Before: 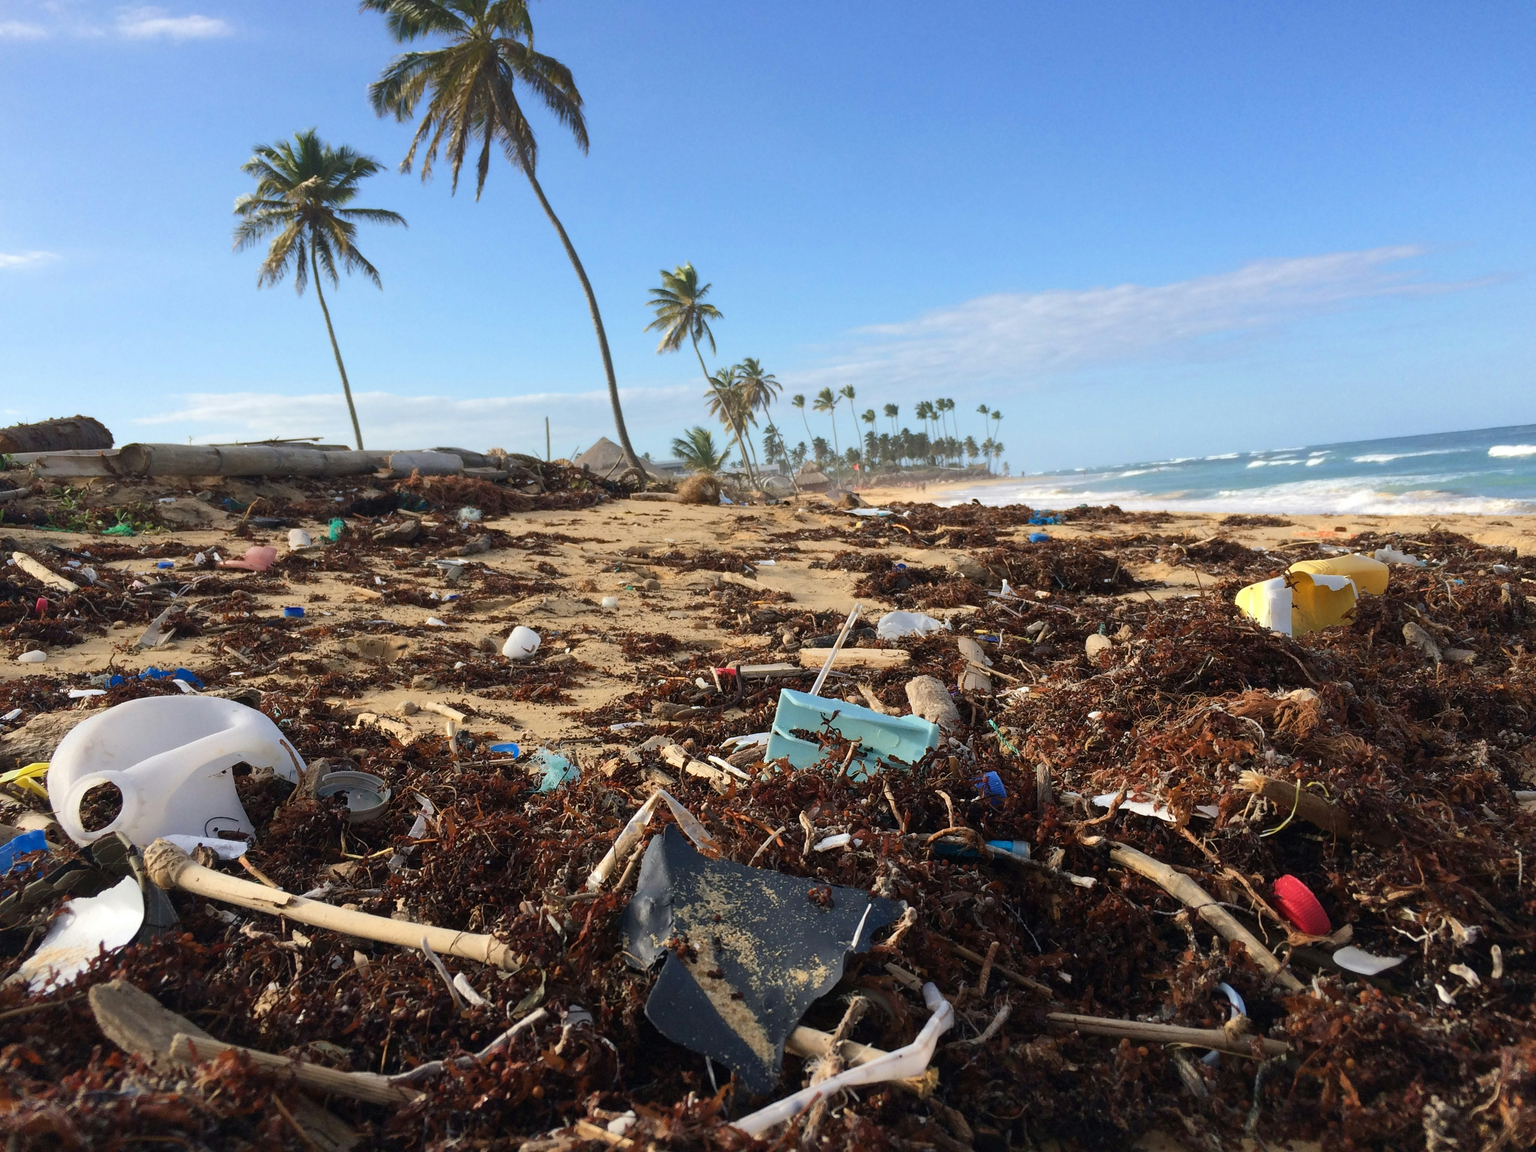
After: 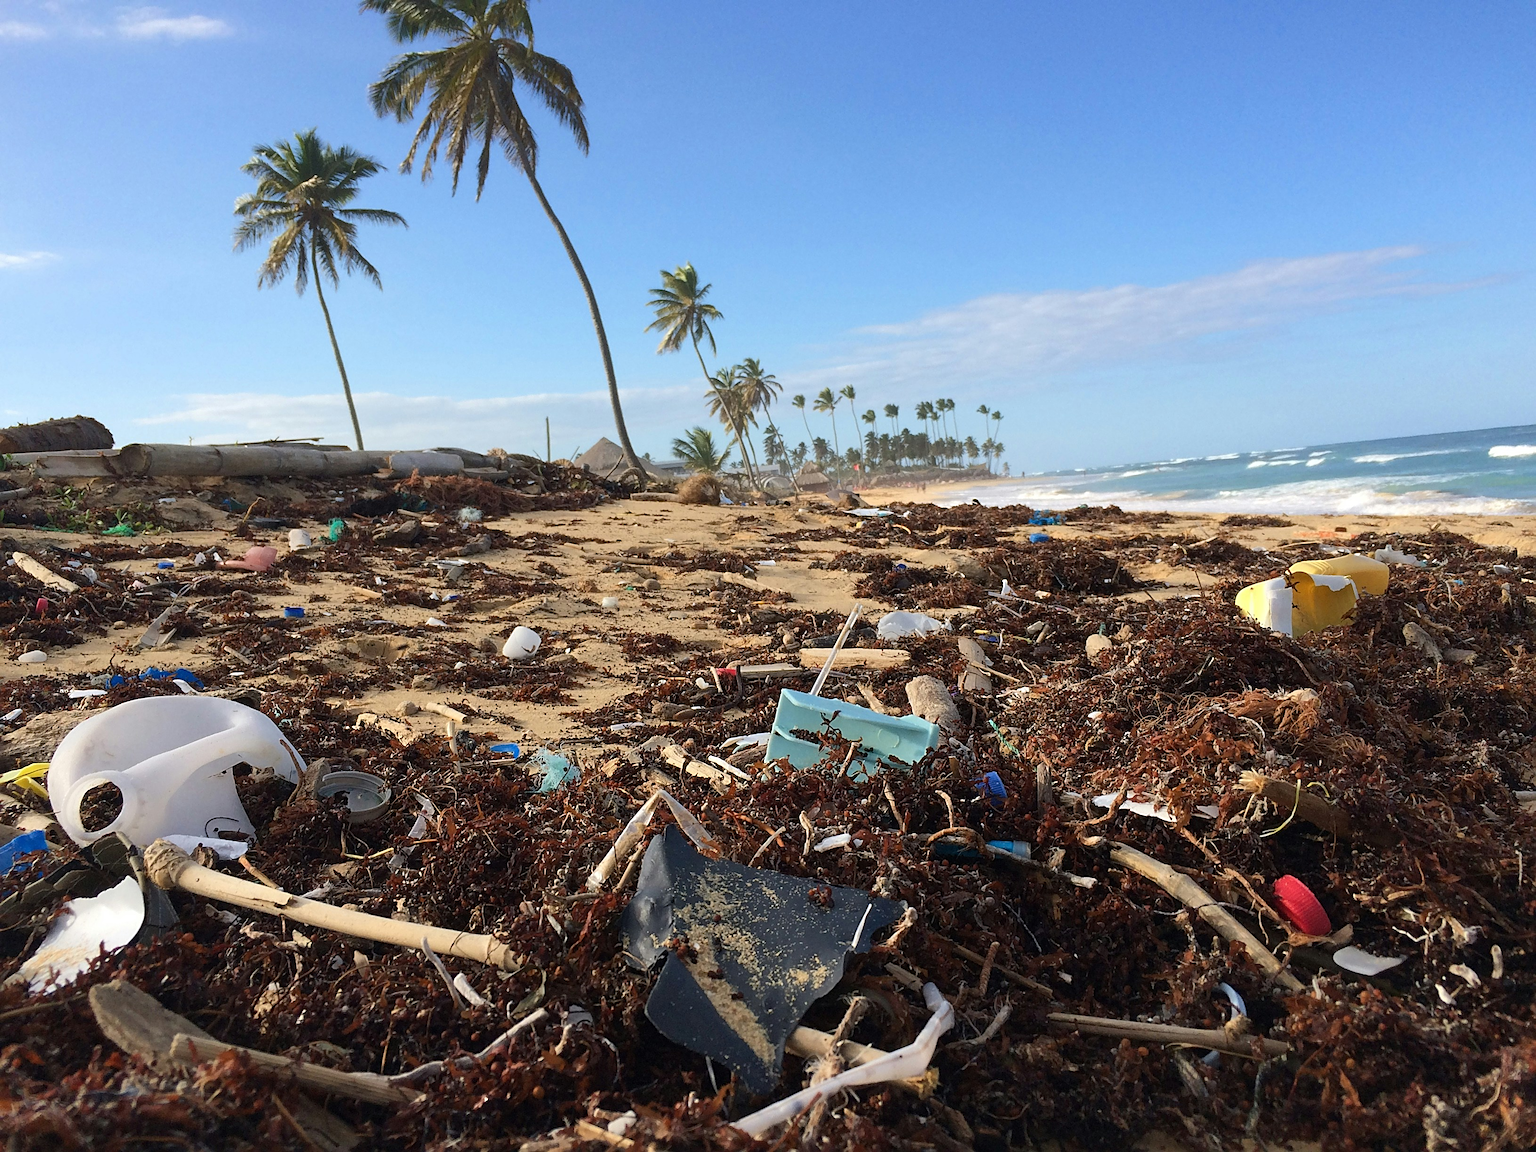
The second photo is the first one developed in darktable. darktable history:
sharpen: radius 2.745
